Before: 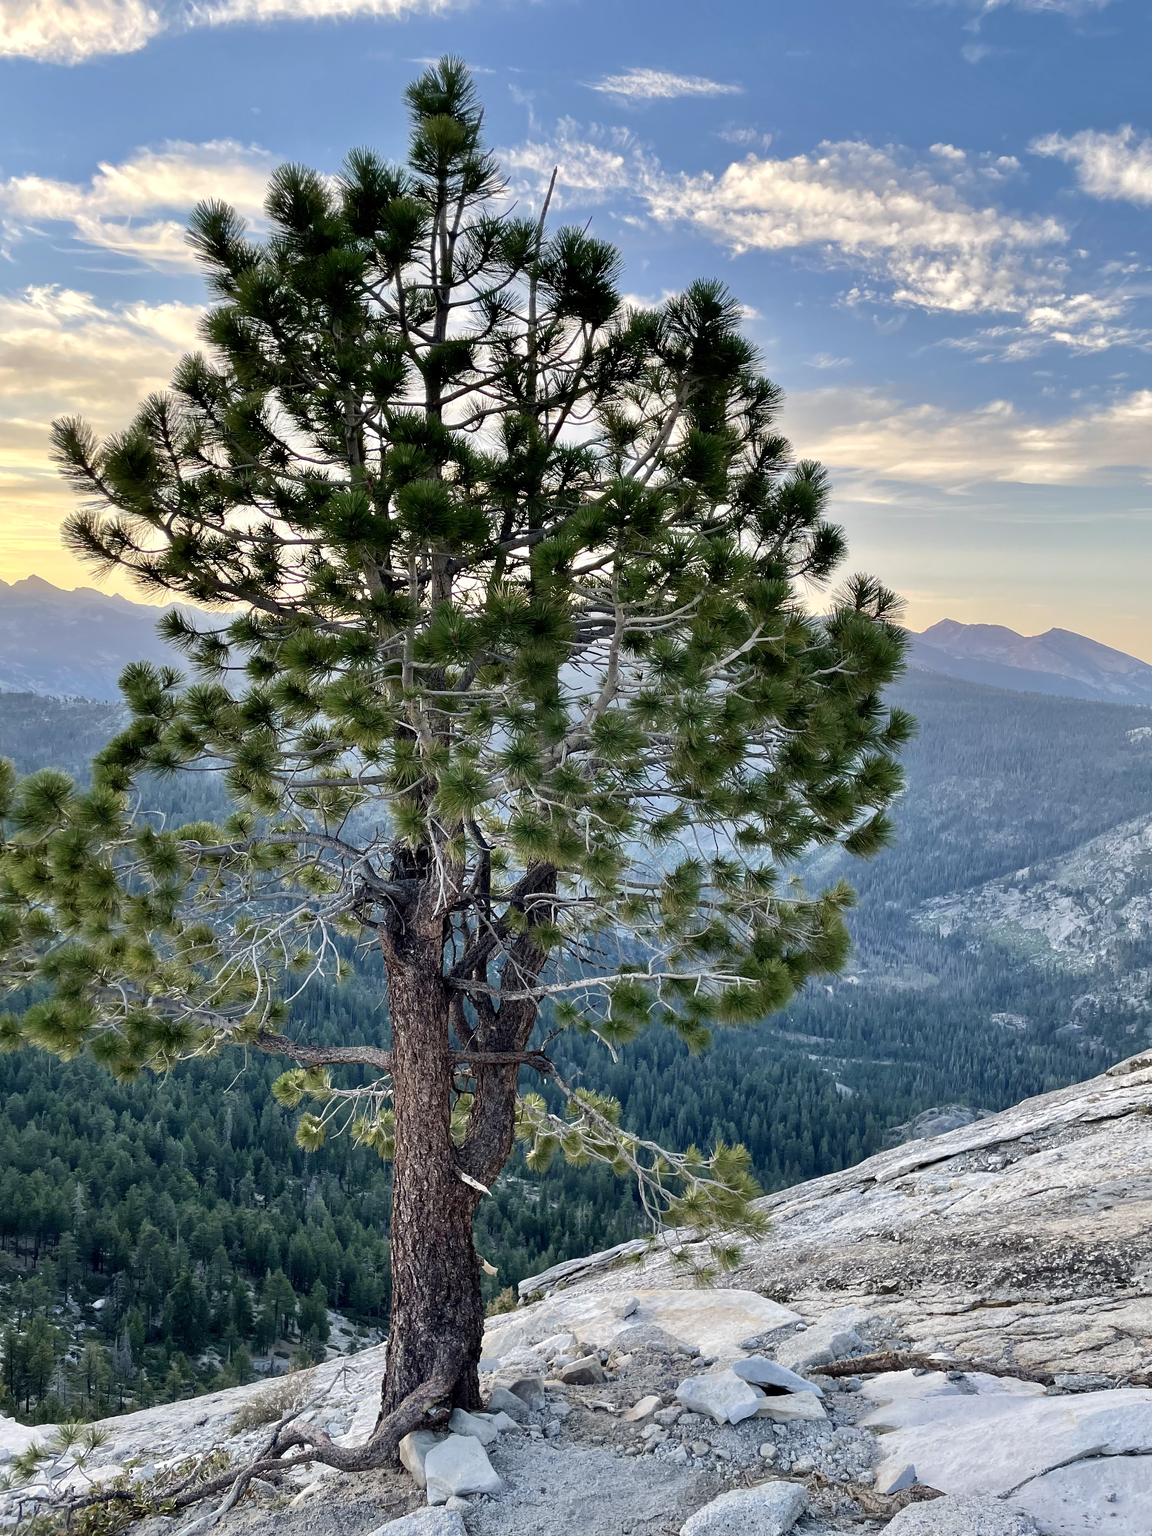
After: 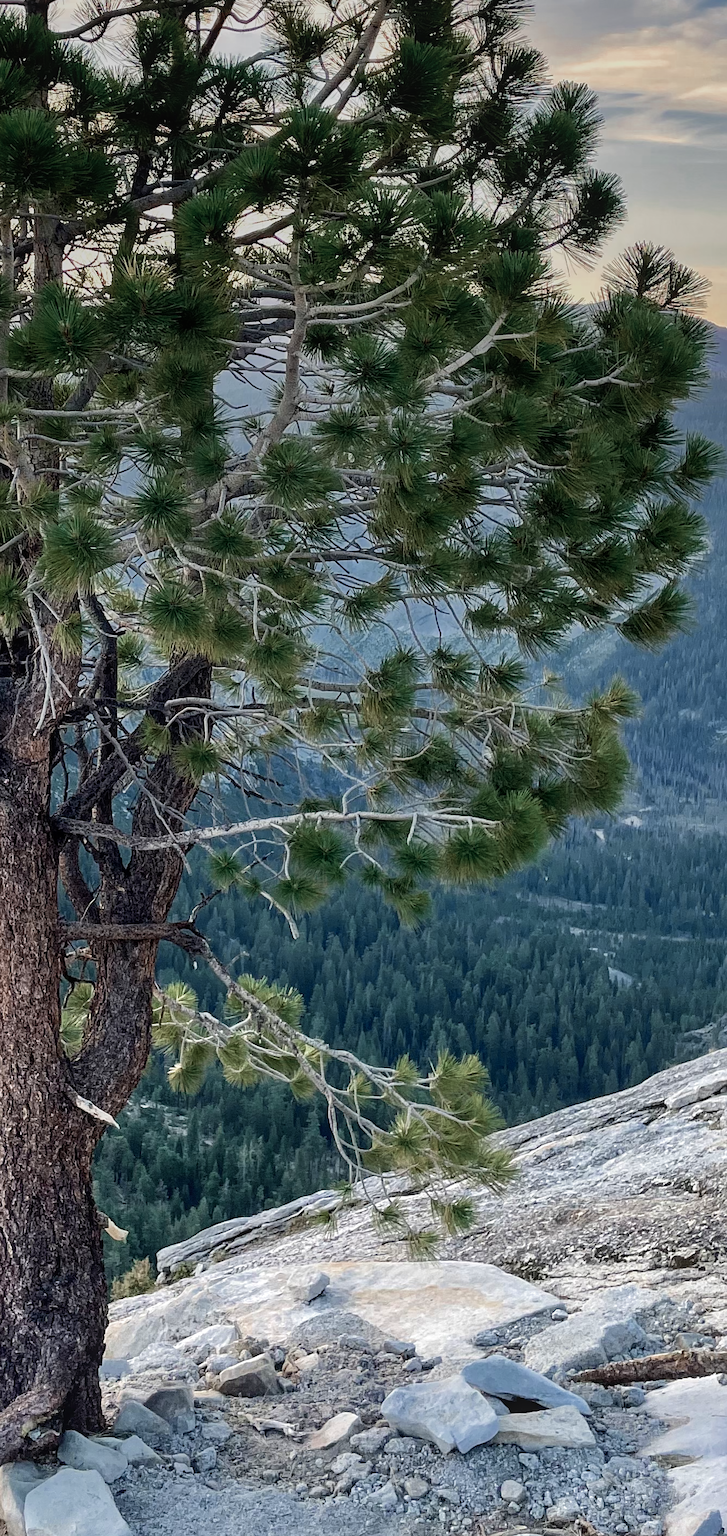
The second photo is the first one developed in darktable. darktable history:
exposure: exposure 0.191 EV, compensate highlight preservation false
color zones: curves: ch0 [(0, 0.5) (0.125, 0.4) (0.25, 0.5) (0.375, 0.4) (0.5, 0.4) (0.625, 0.35) (0.75, 0.35) (0.875, 0.5)]; ch1 [(0, 0.35) (0.125, 0.45) (0.25, 0.35) (0.375, 0.35) (0.5, 0.35) (0.625, 0.35) (0.75, 0.45) (0.875, 0.35)]; ch2 [(0, 0.6) (0.125, 0.5) (0.25, 0.5) (0.375, 0.6) (0.5, 0.6) (0.625, 0.5) (0.75, 0.5) (0.875, 0.5)]
sharpen: amount 0.2
color balance: contrast fulcrum 17.78%
crop: left 35.432%, top 26.233%, right 20.145%, bottom 3.432%
velvia: on, module defaults
local contrast: detail 110%
graduated density: rotation -0.352°, offset 57.64
